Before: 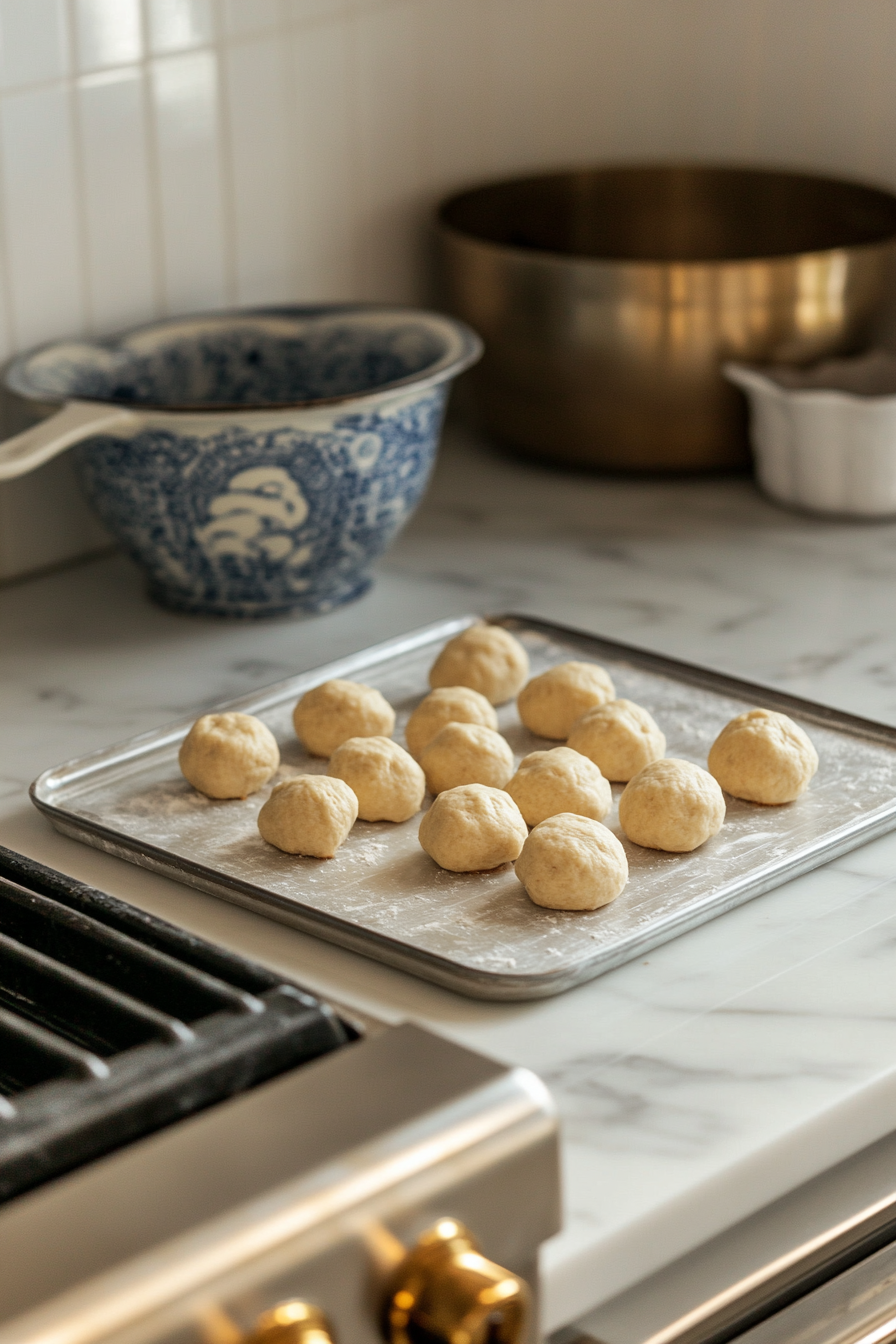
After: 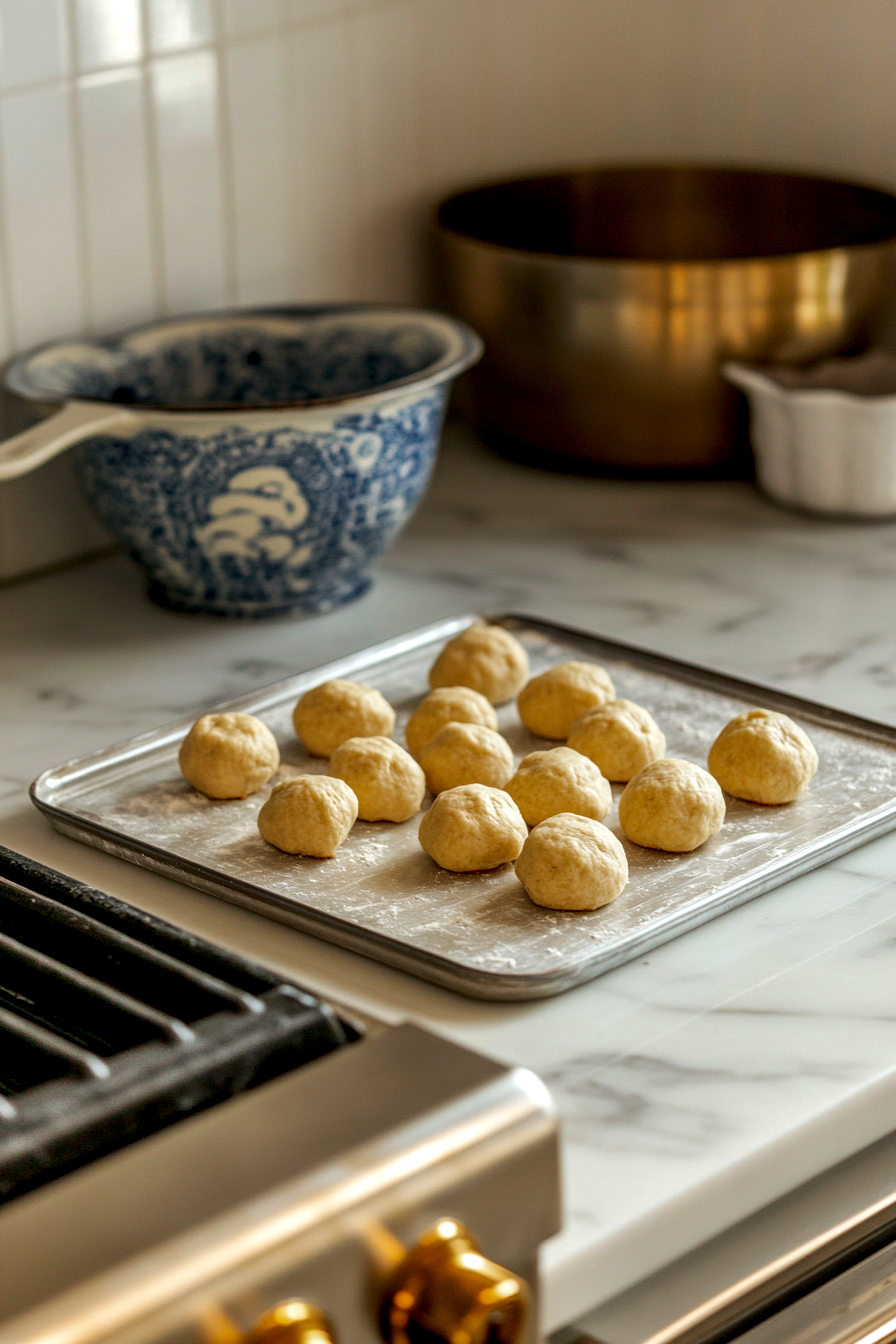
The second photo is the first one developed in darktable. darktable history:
local contrast: highlights 39%, shadows 62%, detail 138%, midtone range 0.515
color zones: curves: ch0 [(0, 0.425) (0.143, 0.422) (0.286, 0.42) (0.429, 0.419) (0.571, 0.419) (0.714, 0.42) (0.857, 0.422) (1, 0.425)]; ch1 [(0, 0.666) (0.143, 0.669) (0.286, 0.671) (0.429, 0.67) (0.571, 0.67) (0.714, 0.67) (0.857, 0.67) (1, 0.666)]
